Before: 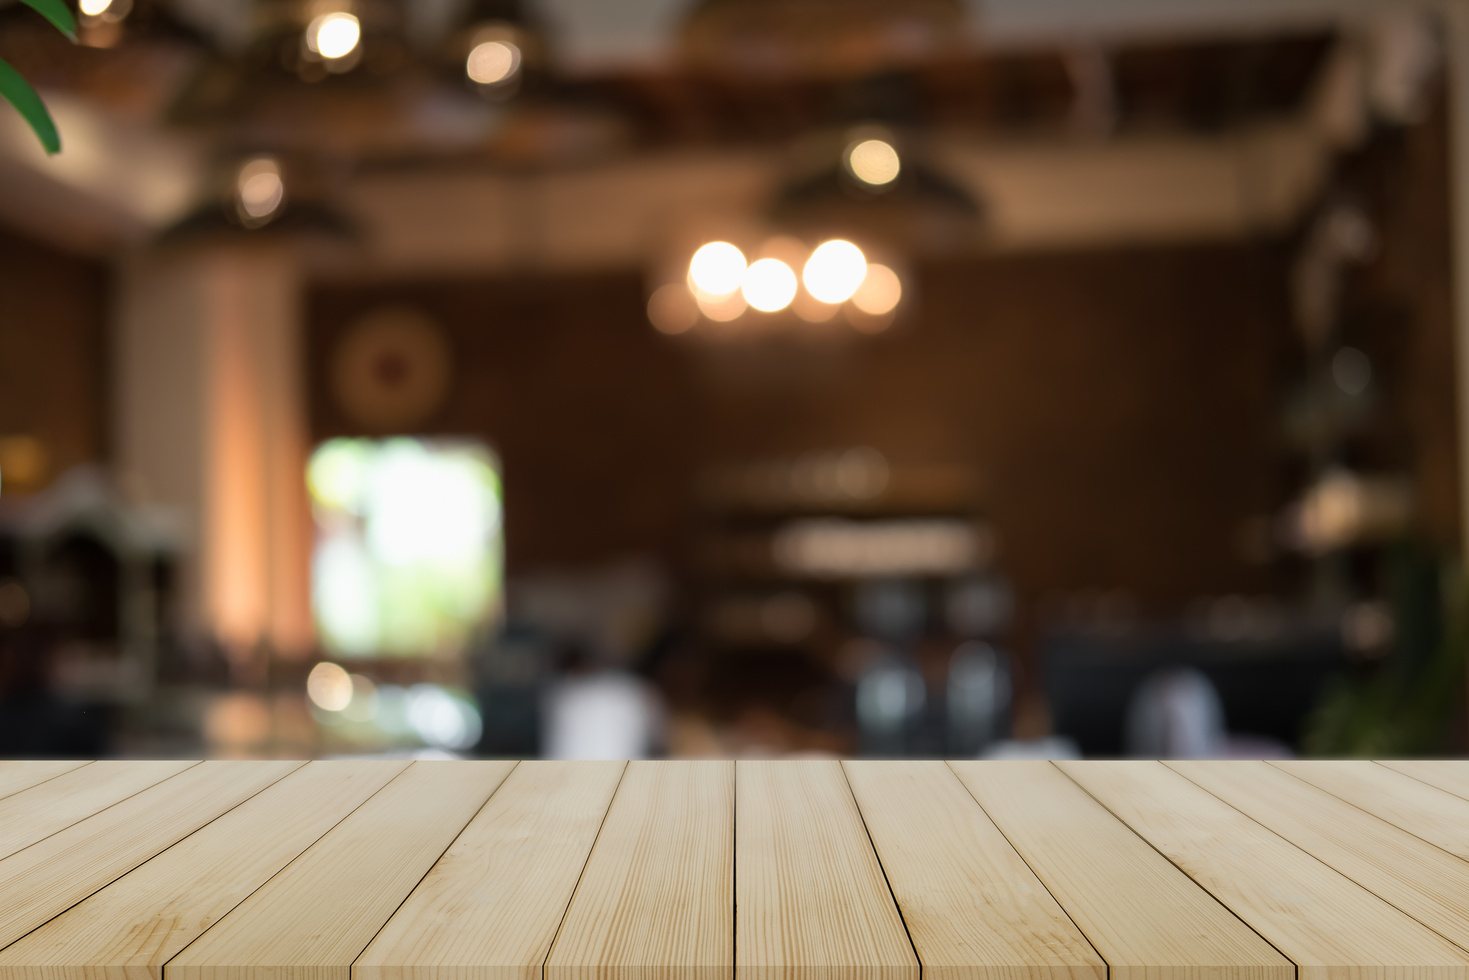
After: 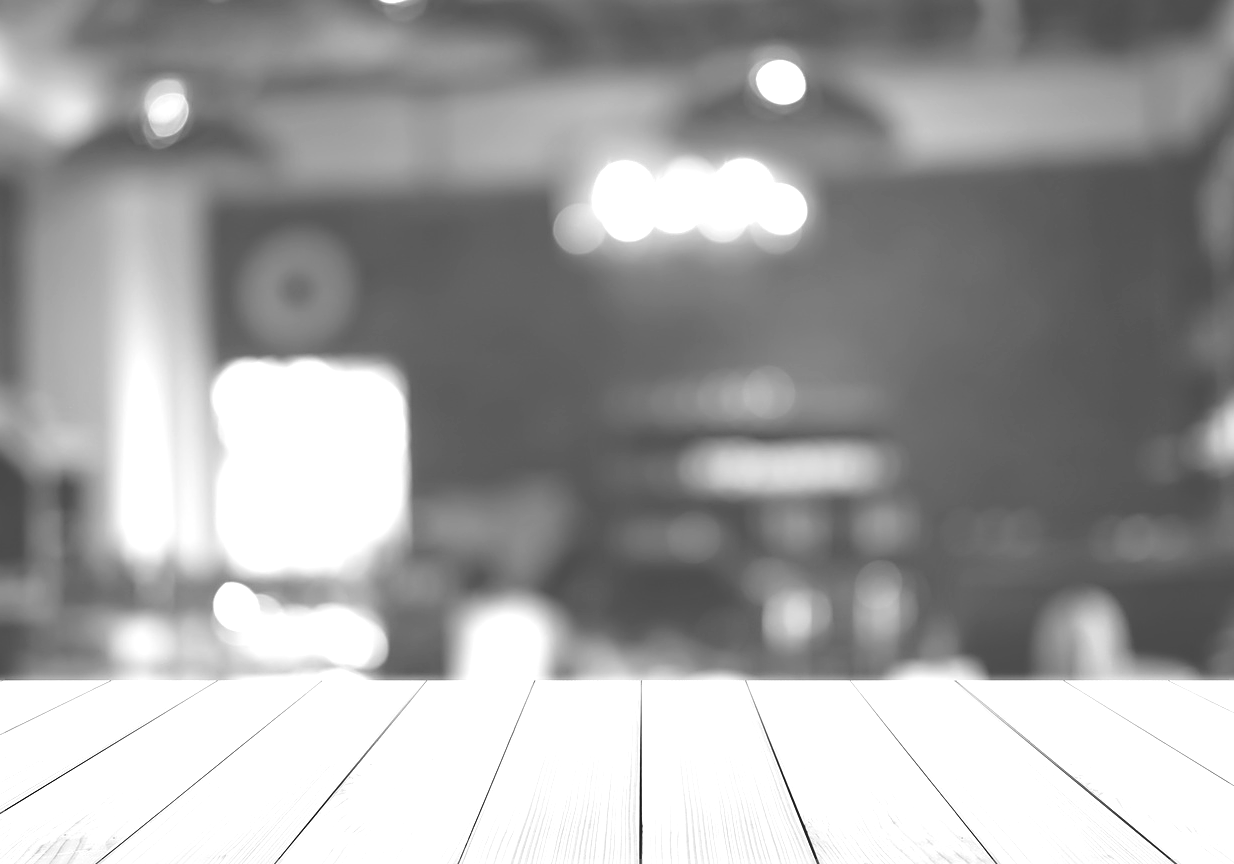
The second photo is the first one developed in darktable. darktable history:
sharpen: on, module defaults
colorize: hue 34.49°, saturation 35.33%, source mix 100%, version 1
crop: left 6.446%, top 8.188%, right 9.538%, bottom 3.548%
monochrome: on, module defaults
